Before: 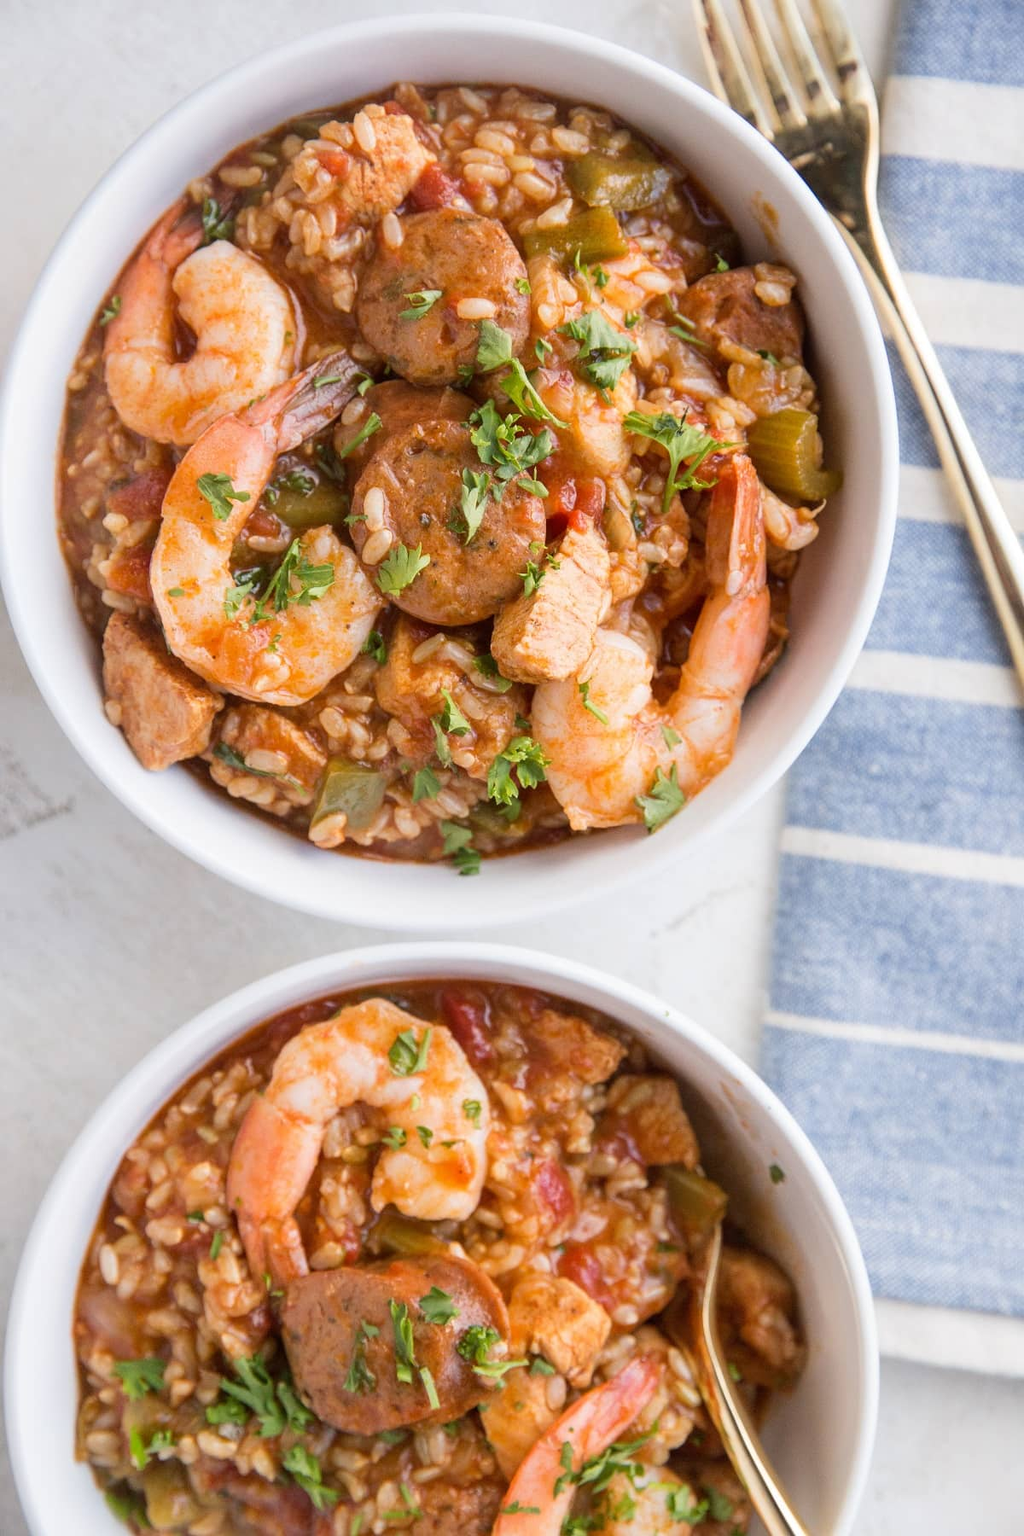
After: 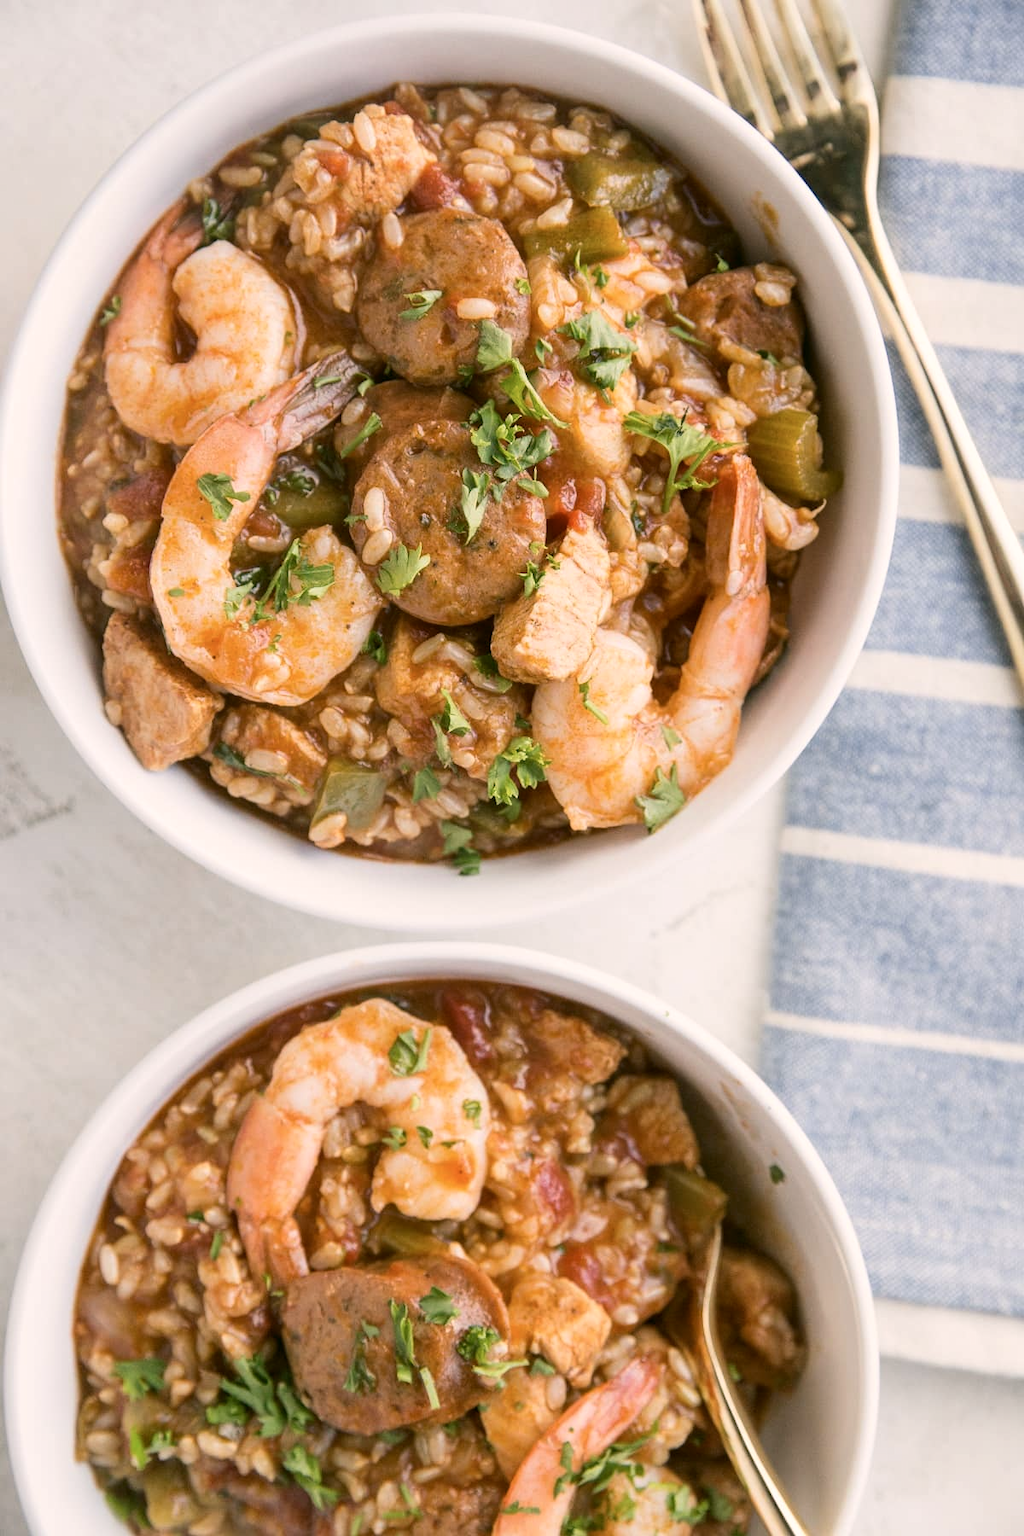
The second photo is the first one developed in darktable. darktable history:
color correction: highlights a* 4.12, highlights b* 4.95, shadows a* -6.83, shadows b* 4.7
contrast brightness saturation: contrast 0.11, saturation -0.171
